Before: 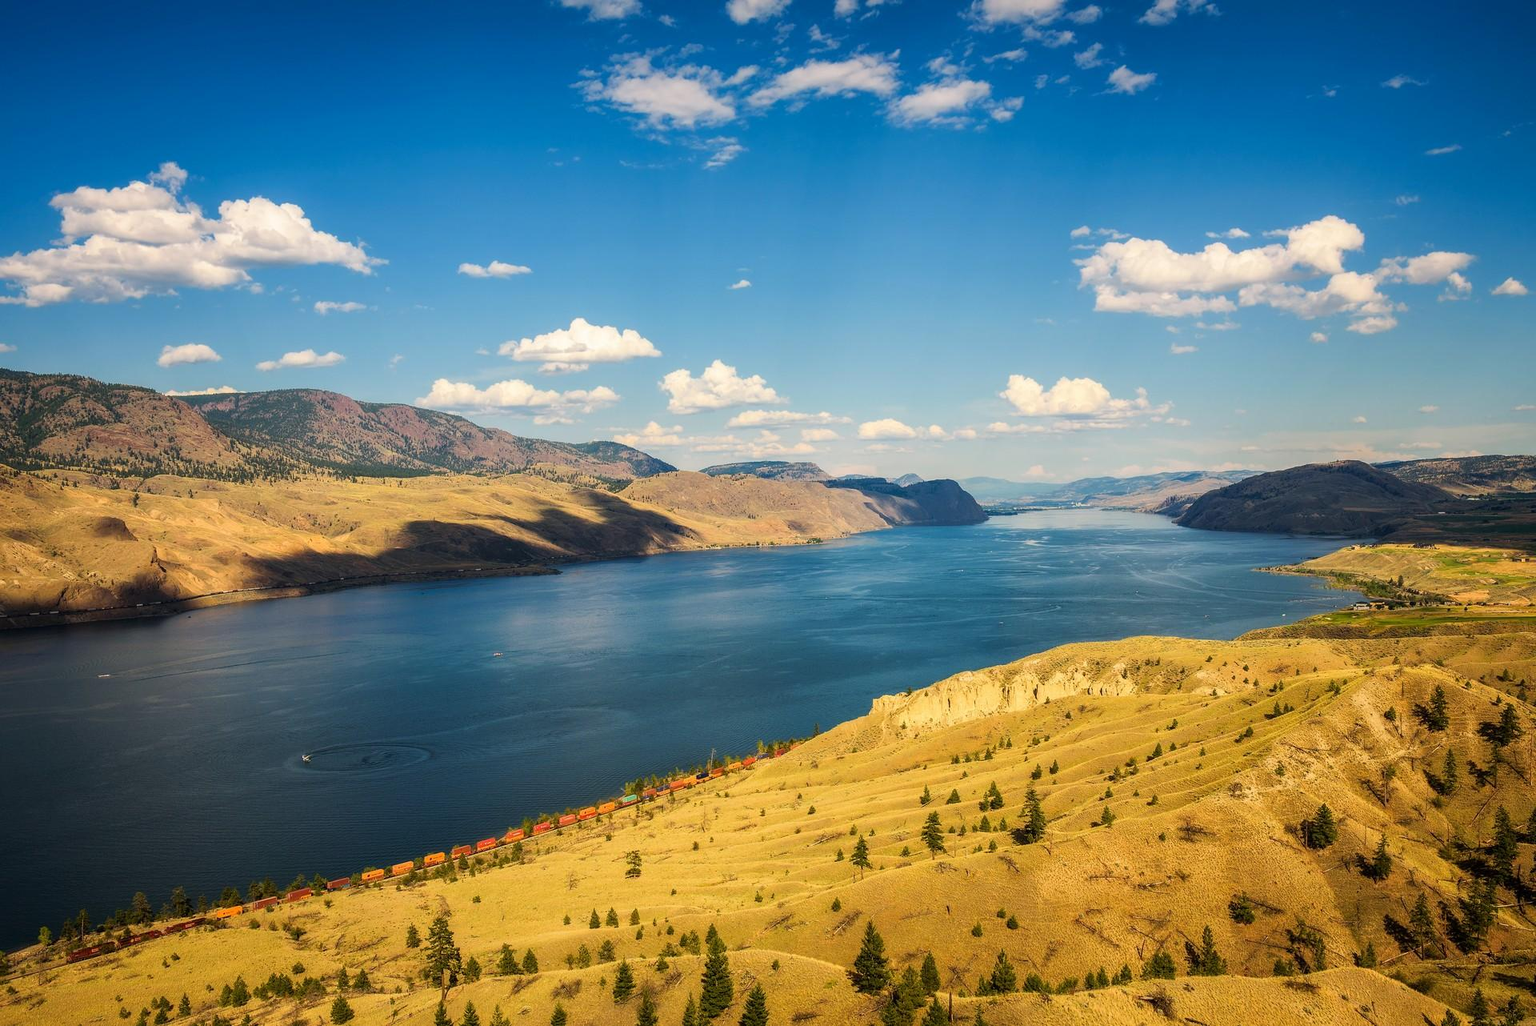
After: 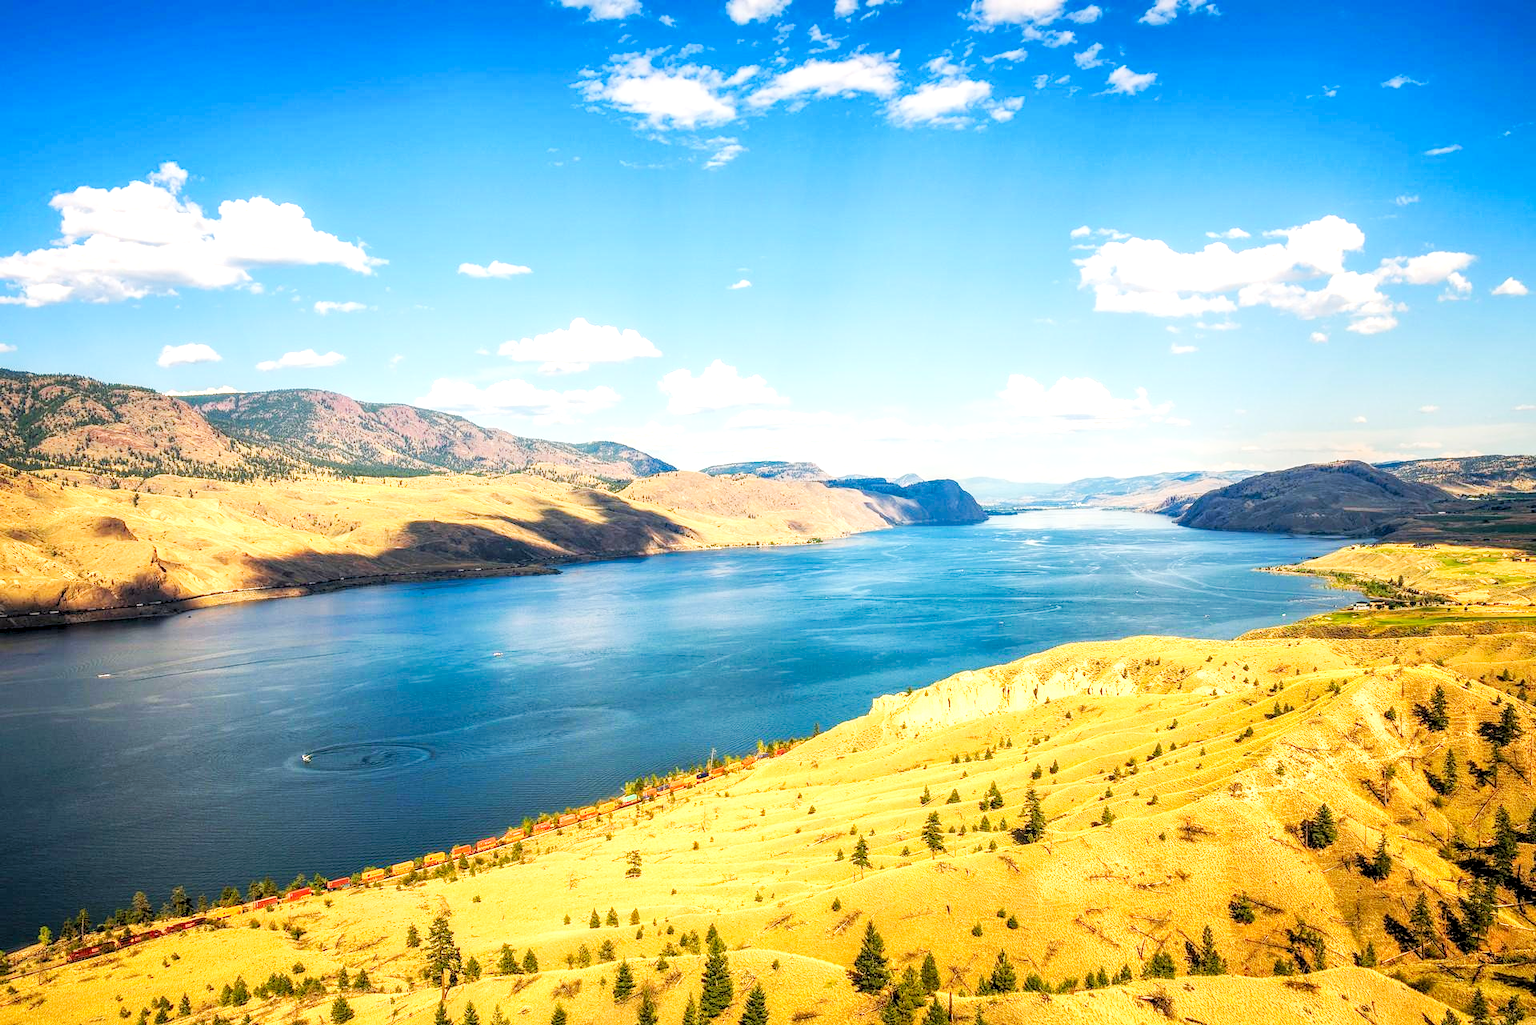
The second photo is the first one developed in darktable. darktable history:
local contrast: detail 130%
tone curve: curves: ch0 [(0, 0) (0.003, 0.003) (0.011, 0.014) (0.025, 0.033) (0.044, 0.06) (0.069, 0.096) (0.1, 0.132) (0.136, 0.174) (0.177, 0.226) (0.224, 0.282) (0.277, 0.352) (0.335, 0.435) (0.399, 0.524) (0.468, 0.615) (0.543, 0.695) (0.623, 0.771) (0.709, 0.835) (0.801, 0.894) (0.898, 0.944) (1, 1)], preserve colors none
levels: black 3.83%, white 90.64%, levels [0.044, 0.416, 0.908]
